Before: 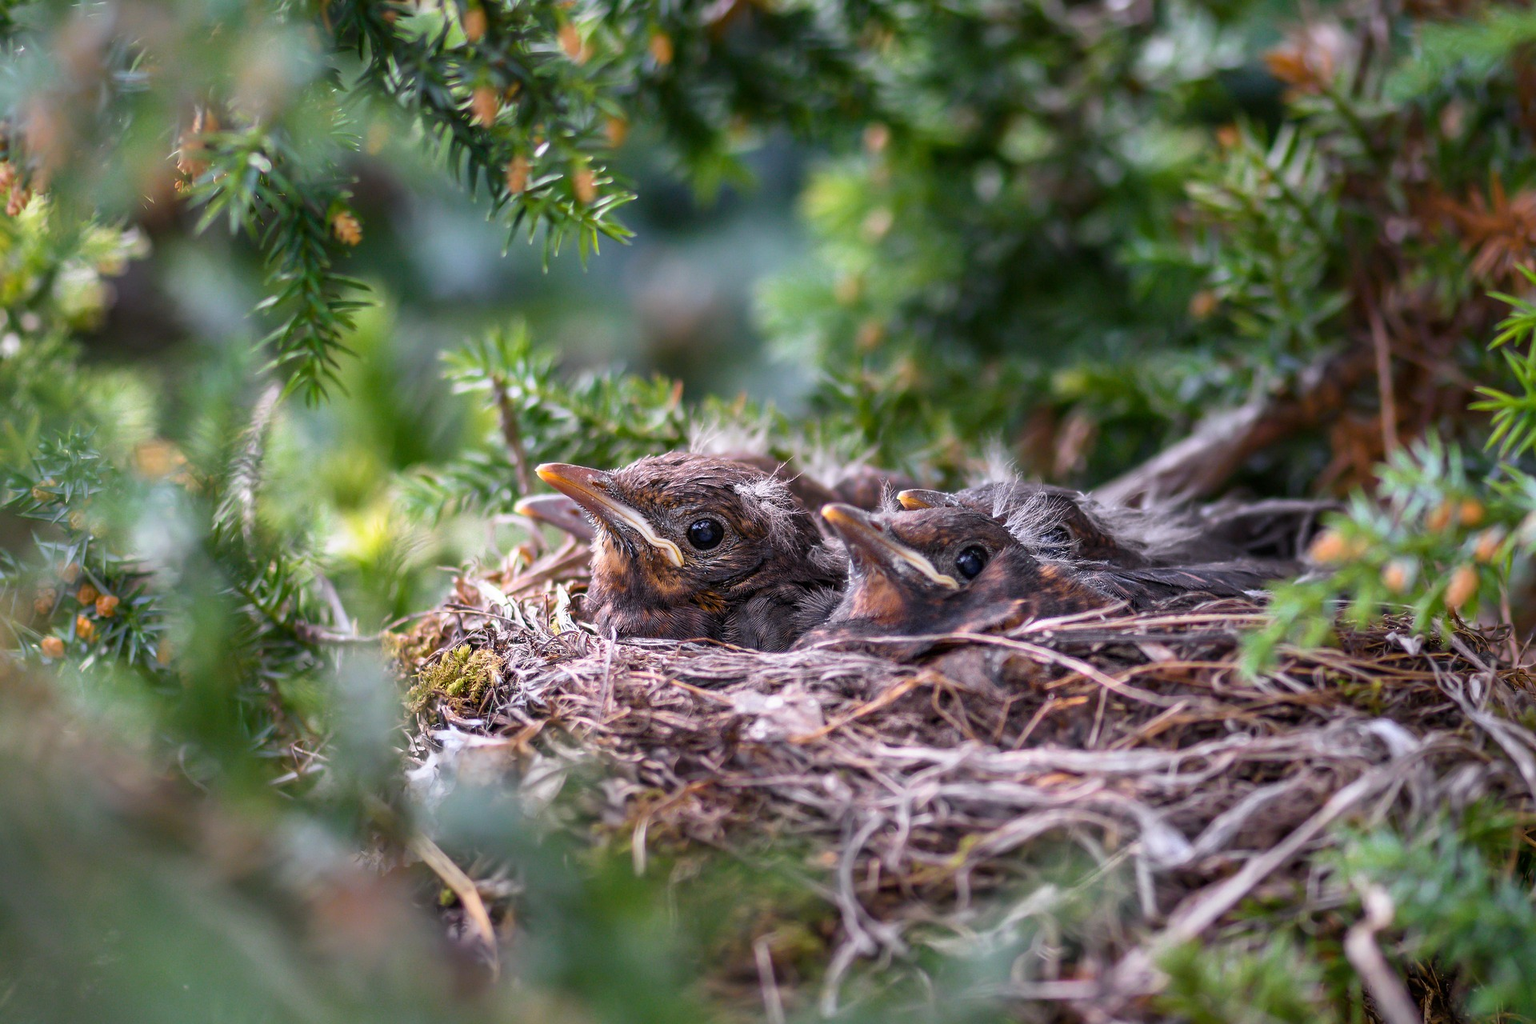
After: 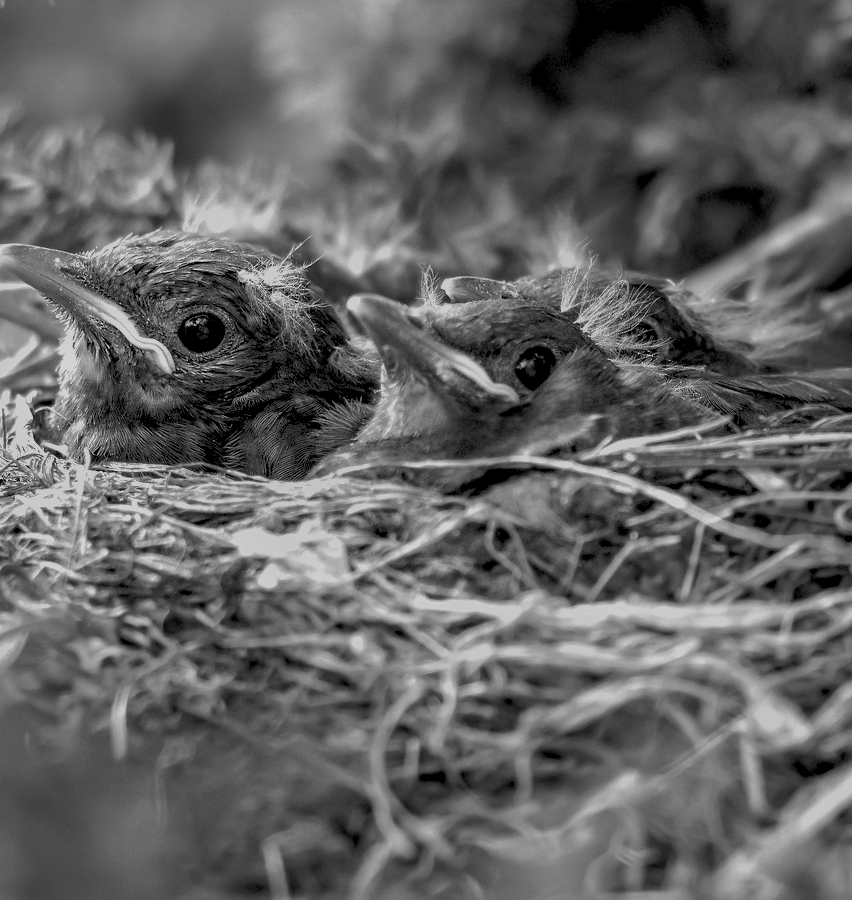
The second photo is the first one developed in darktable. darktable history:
color correction: highlights a* -0.137, highlights b* 0.137
monochrome: a 79.32, b 81.83, size 1.1
white balance: red 1, blue 1
exposure: black level correction 0.012, exposure 0.7 EV, compensate exposure bias true, compensate highlight preservation false
color zones: curves: ch1 [(0, 0.831) (0.08, 0.771) (0.157, 0.268) (0.241, 0.207) (0.562, -0.005) (0.714, -0.013) (0.876, 0.01) (1, 0.831)]
crop: left 35.432%, top 26.233%, right 20.145%, bottom 3.432%
shadows and highlights: on, module defaults
